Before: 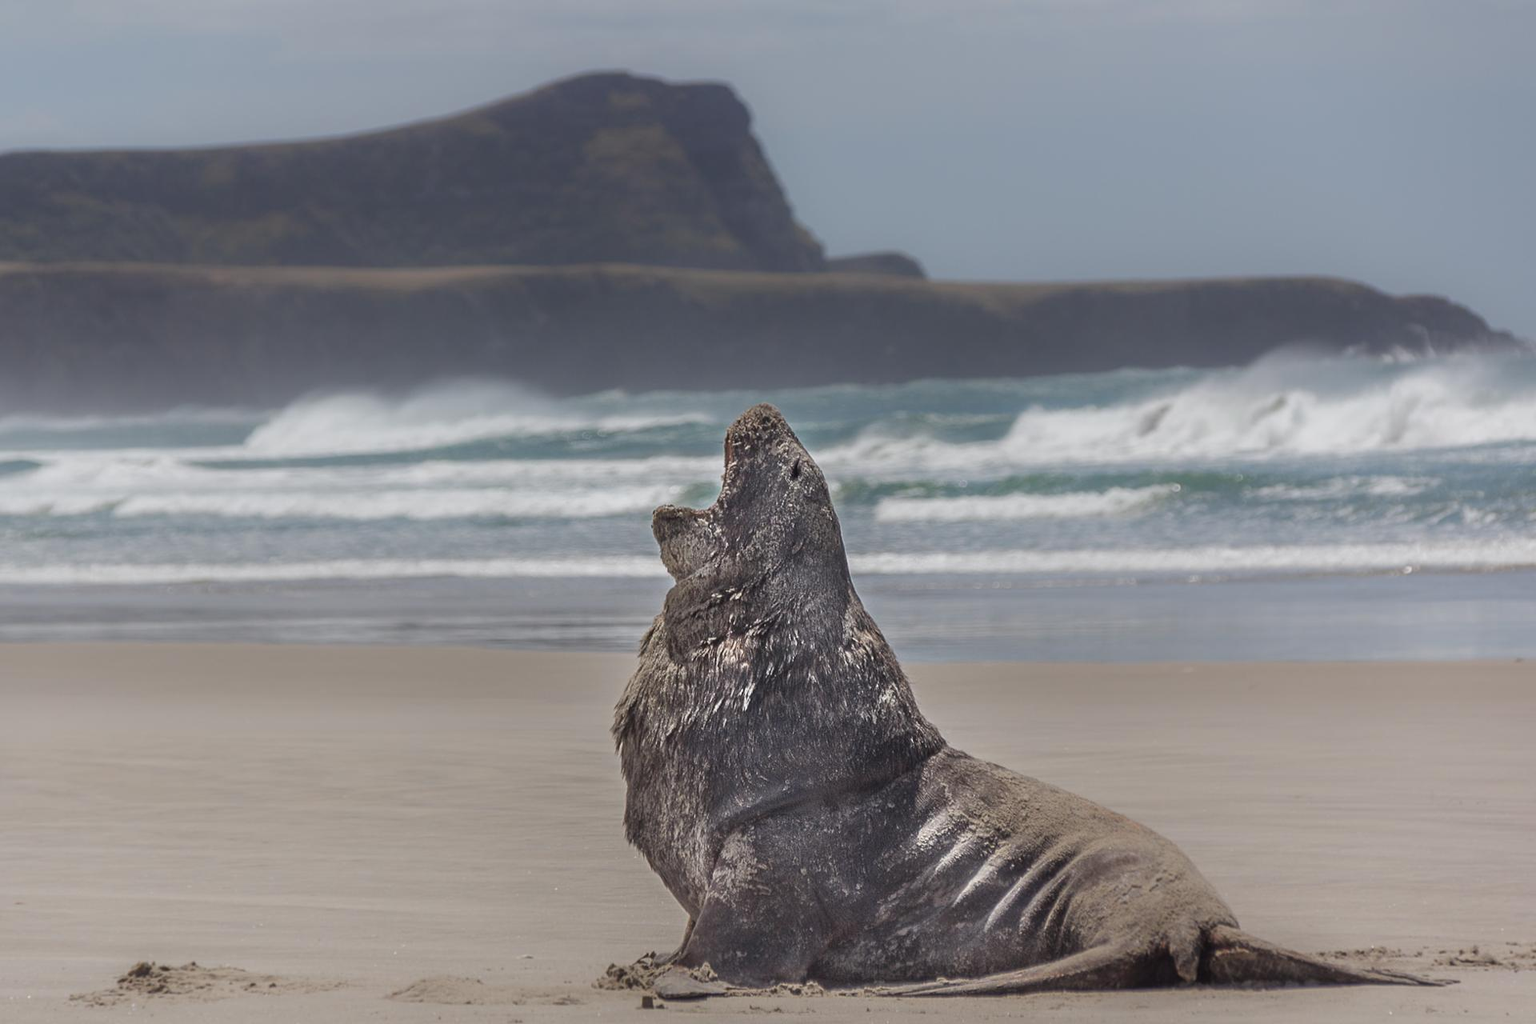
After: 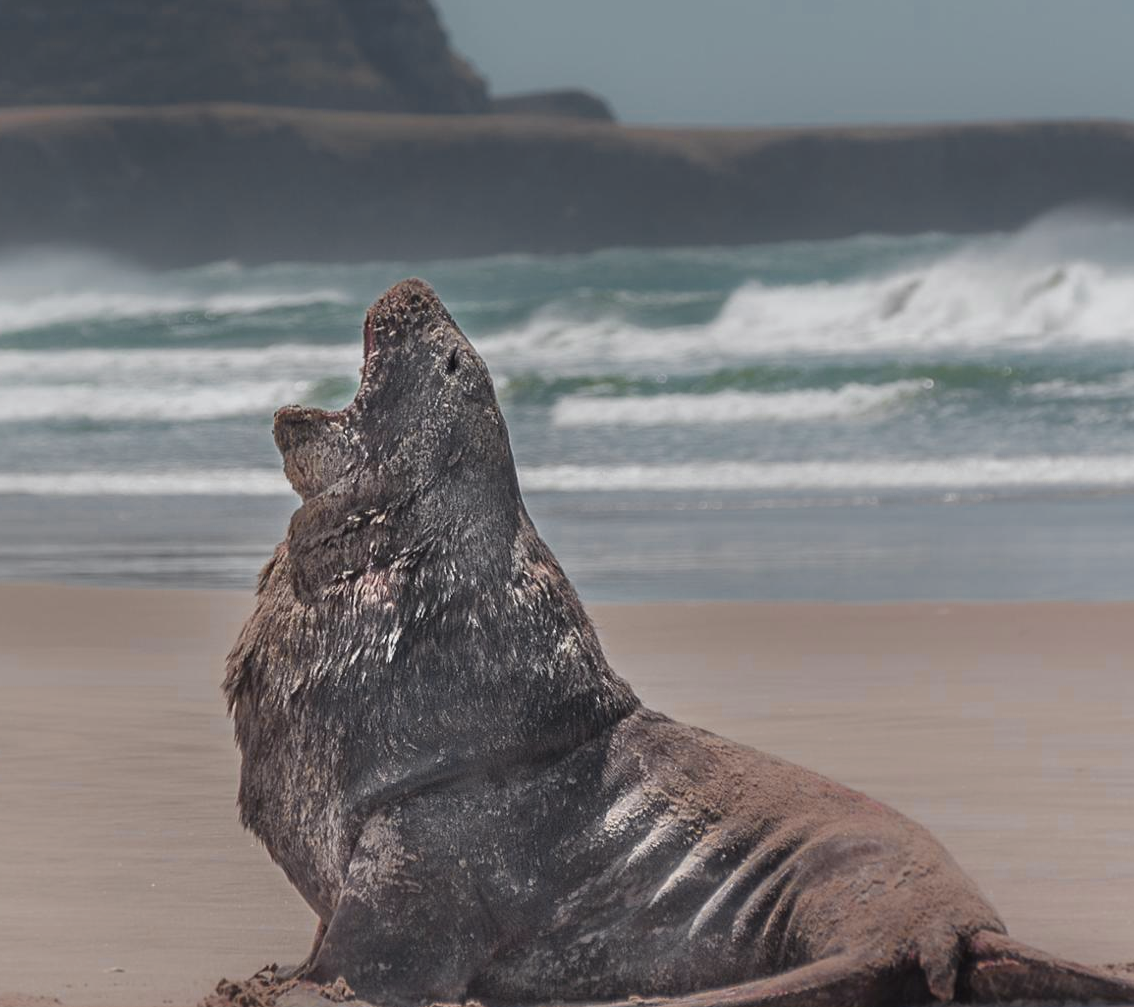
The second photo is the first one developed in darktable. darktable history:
crop and rotate: left 28.256%, top 17.734%, right 12.656%, bottom 3.573%
color balance rgb: on, module defaults
color zones: curves: ch0 [(0.826, 0.353)]; ch1 [(0.242, 0.647) (0.889, 0.342)]; ch2 [(0.246, 0.089) (0.969, 0.068)]
